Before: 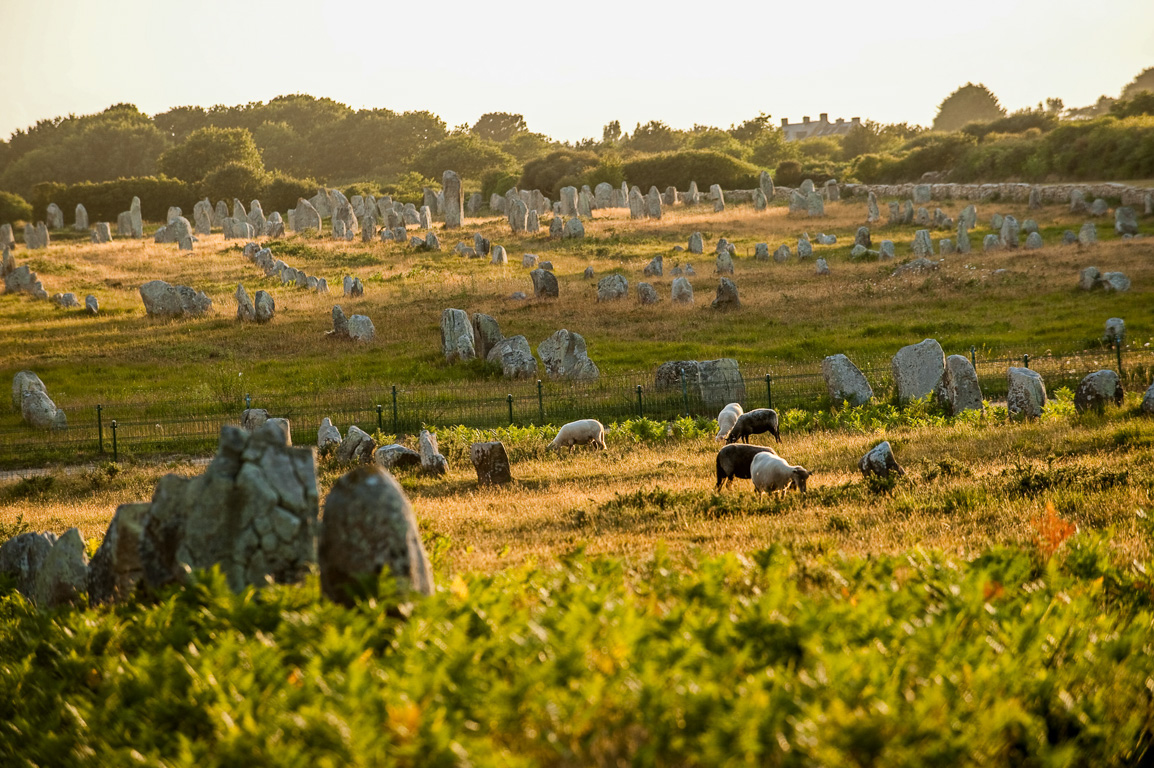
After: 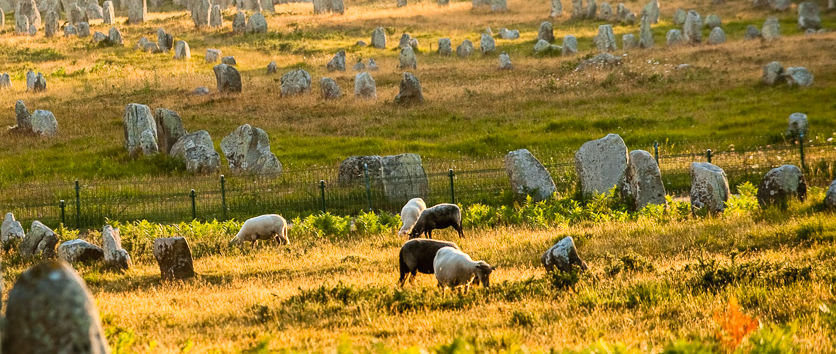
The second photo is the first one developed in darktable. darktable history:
crop and rotate: left 27.471%, top 26.801%, bottom 27.063%
contrast brightness saturation: contrast 0.196, brightness 0.162, saturation 0.219
